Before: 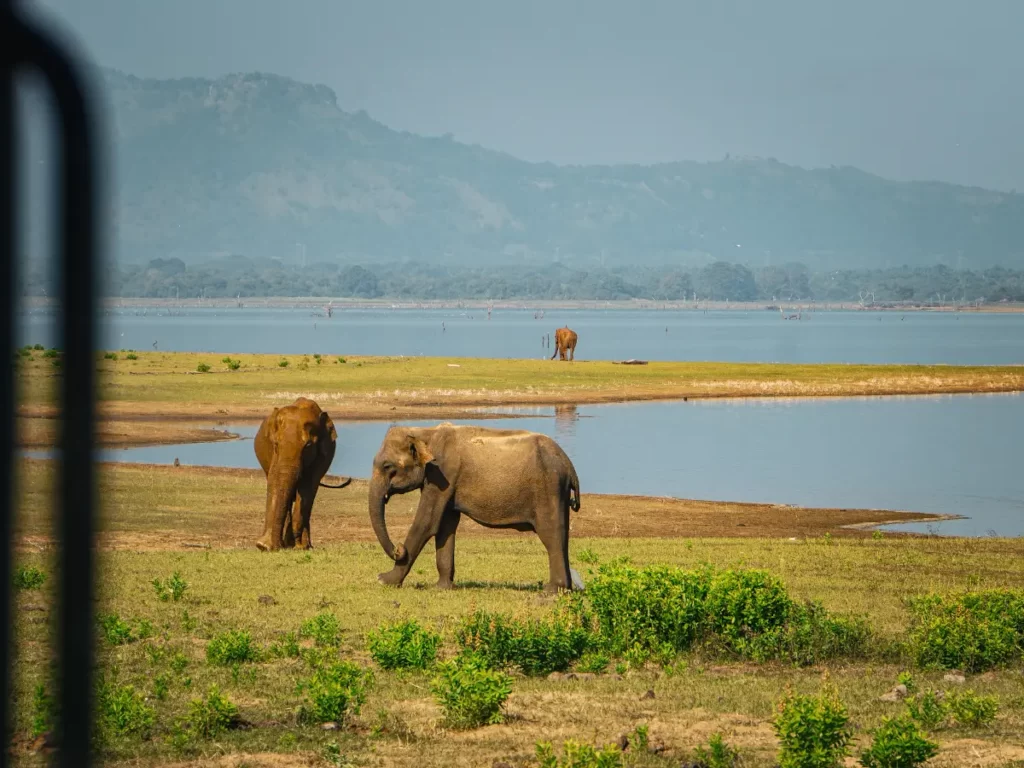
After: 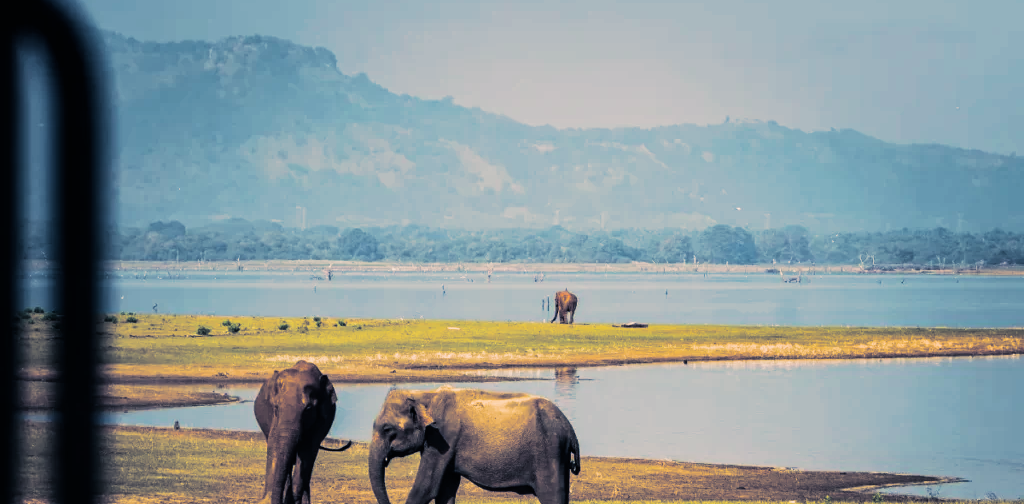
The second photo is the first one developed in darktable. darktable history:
sigmoid: contrast 1.86, skew 0.35
crop and rotate: top 4.848%, bottom 29.503%
split-toning: shadows › hue 226.8°, shadows › saturation 0.56, highlights › hue 28.8°, balance -40, compress 0%
